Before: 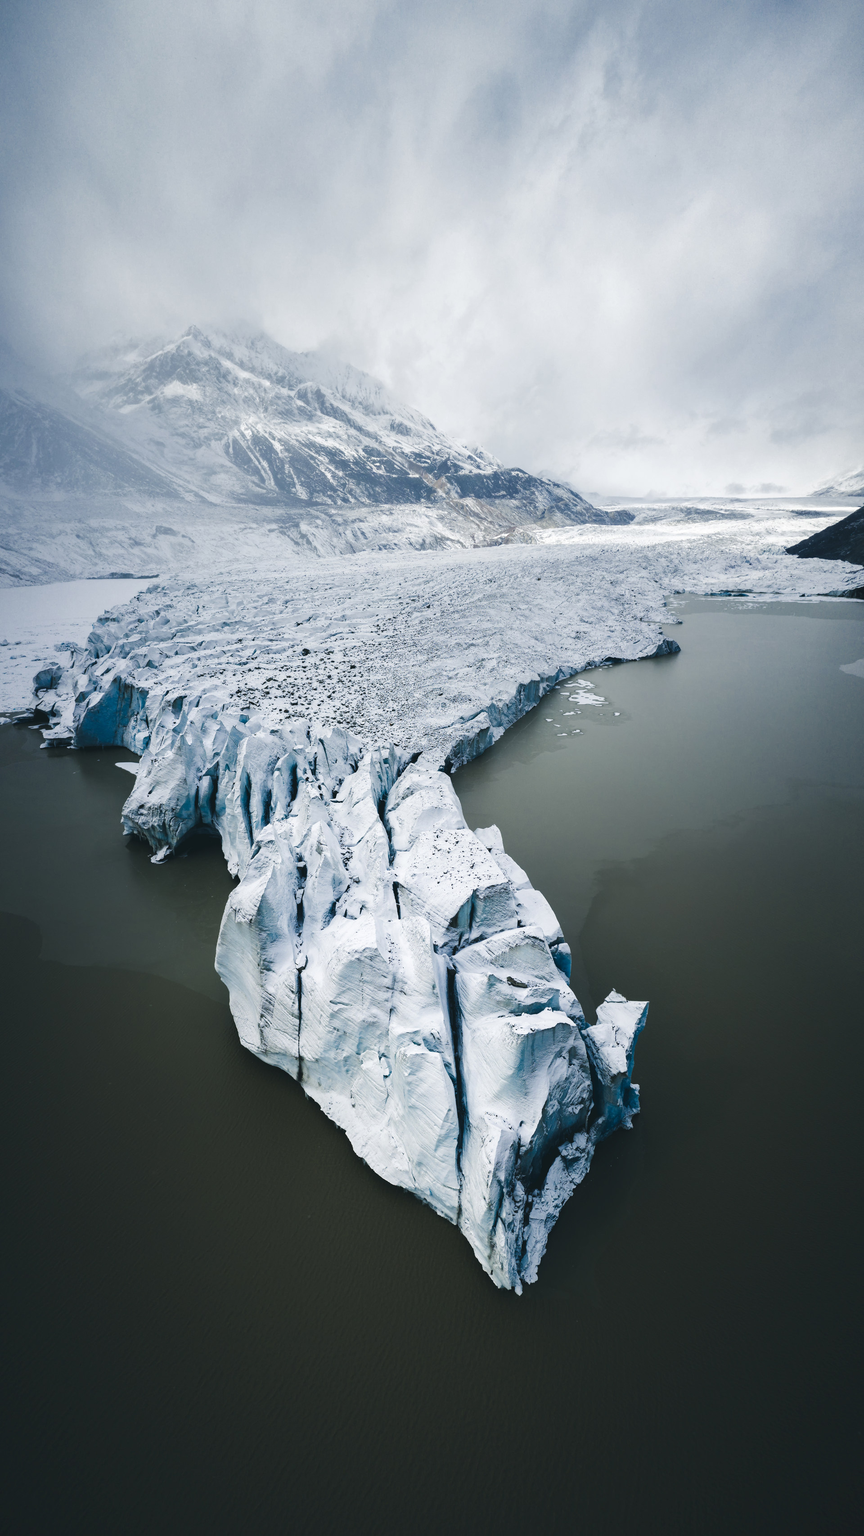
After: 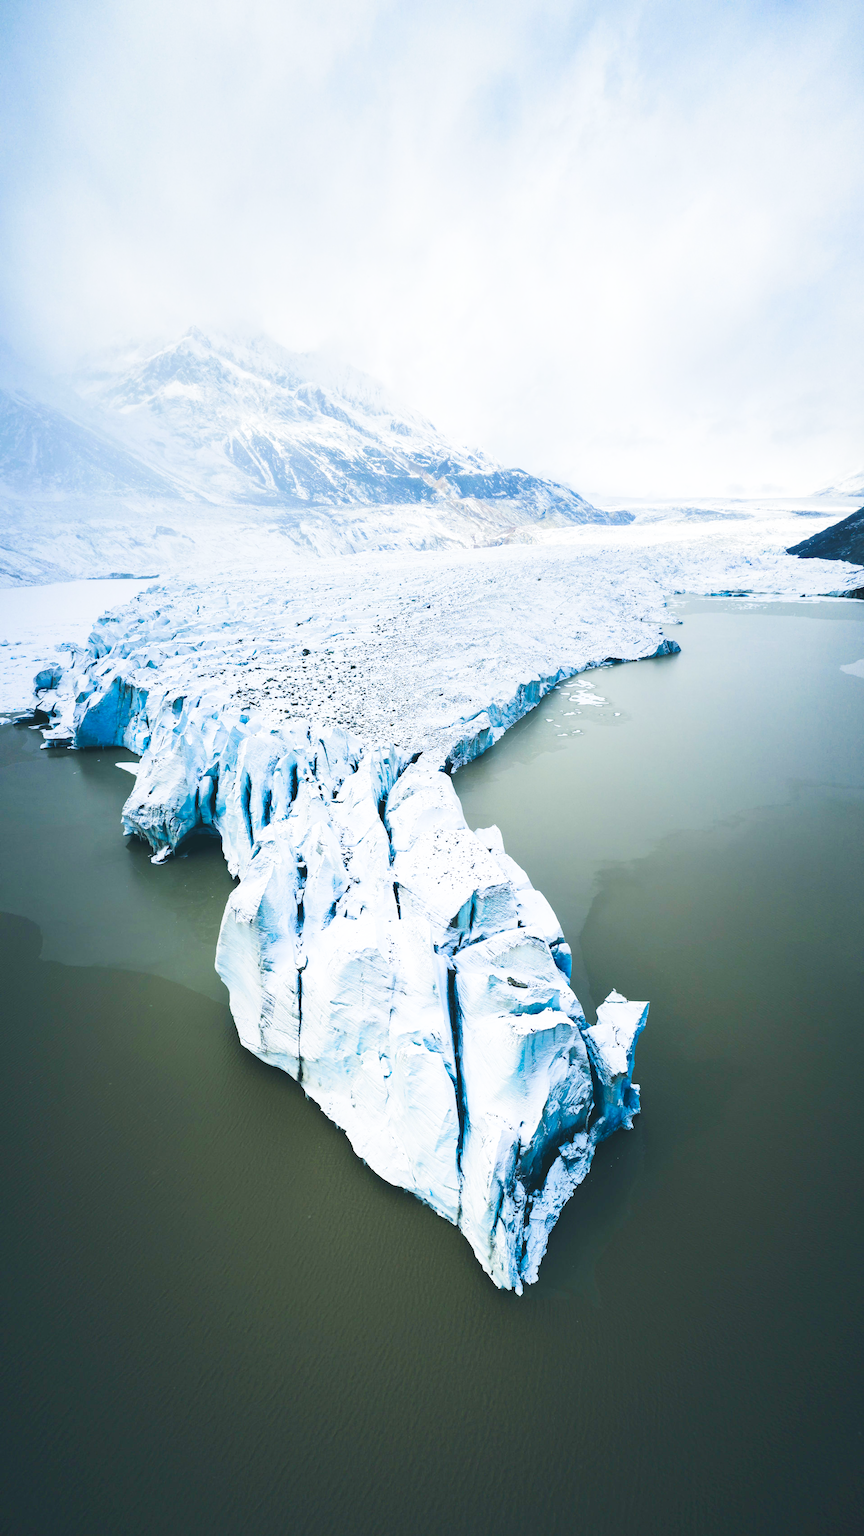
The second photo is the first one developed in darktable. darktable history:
contrast brightness saturation: contrast 0.065, brightness 0.171, saturation 0.413
base curve: curves: ch0 [(0, 0) (0.008, 0.007) (0.022, 0.029) (0.048, 0.089) (0.092, 0.197) (0.191, 0.399) (0.275, 0.534) (0.357, 0.65) (0.477, 0.78) (0.542, 0.833) (0.799, 0.973) (1, 1)], preserve colors none
